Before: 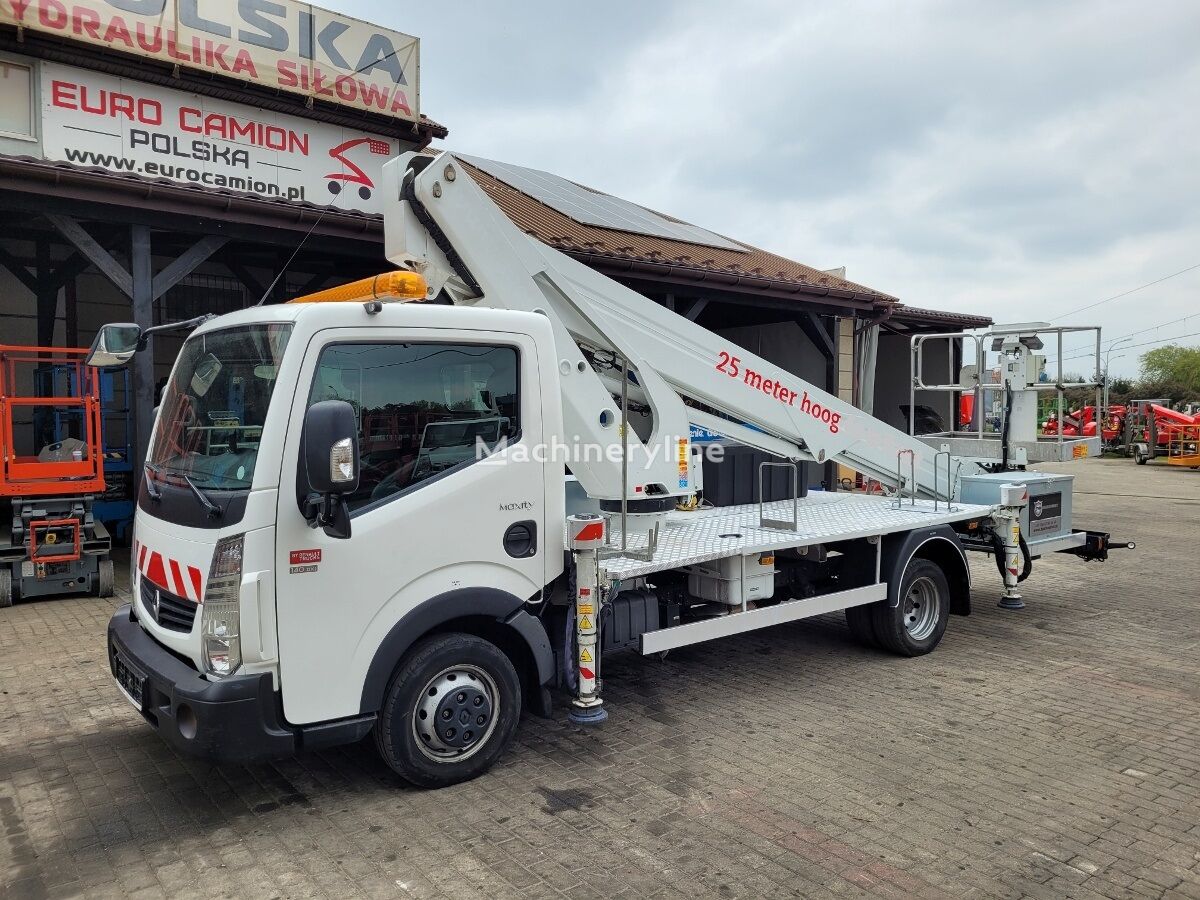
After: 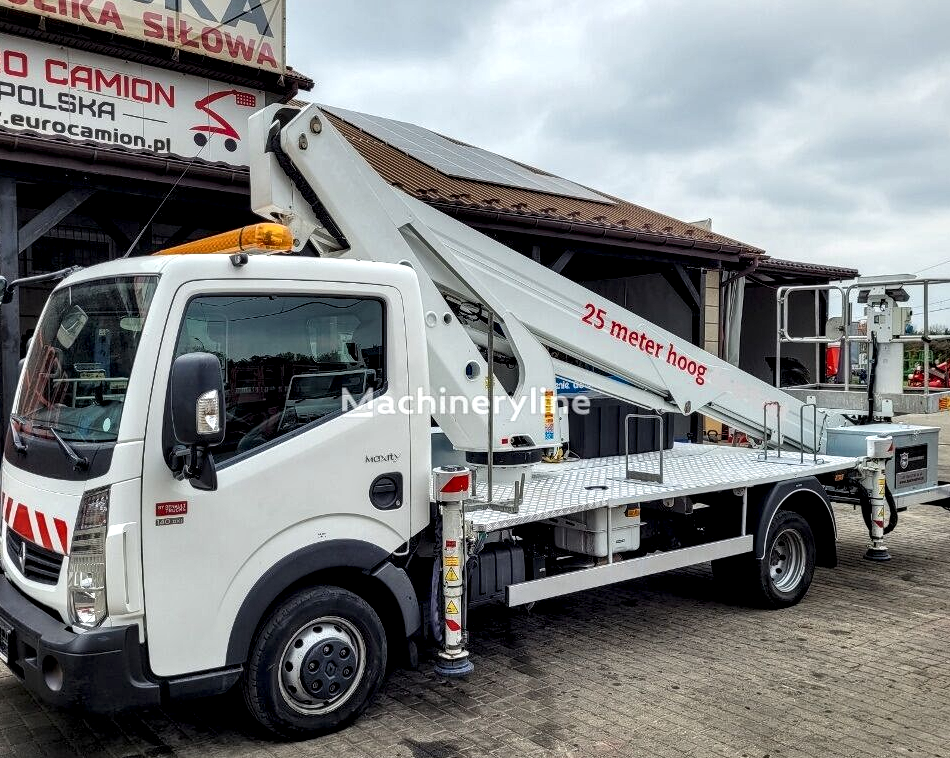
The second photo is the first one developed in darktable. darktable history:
local contrast: highlights 65%, shadows 54%, detail 169%, midtone range 0.514
crop: left 11.225%, top 5.381%, right 9.565%, bottom 10.314%
